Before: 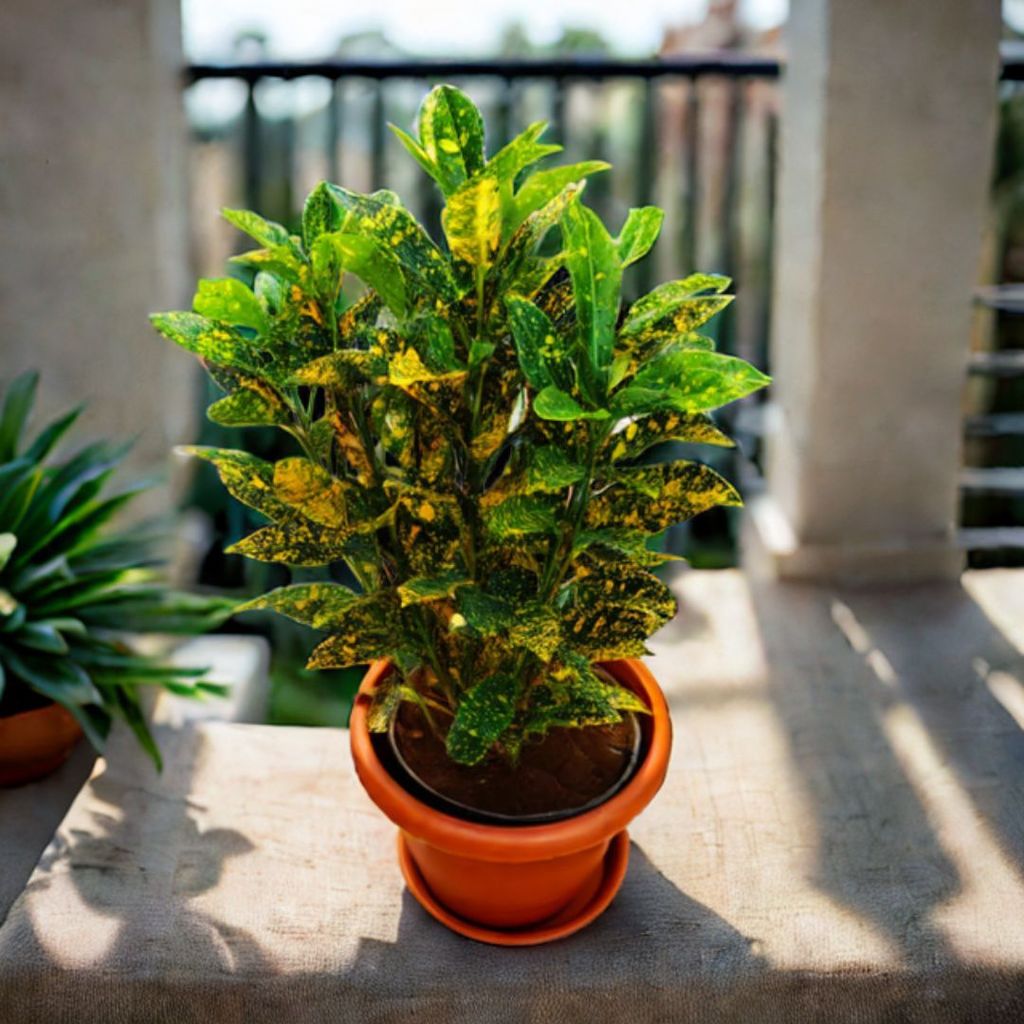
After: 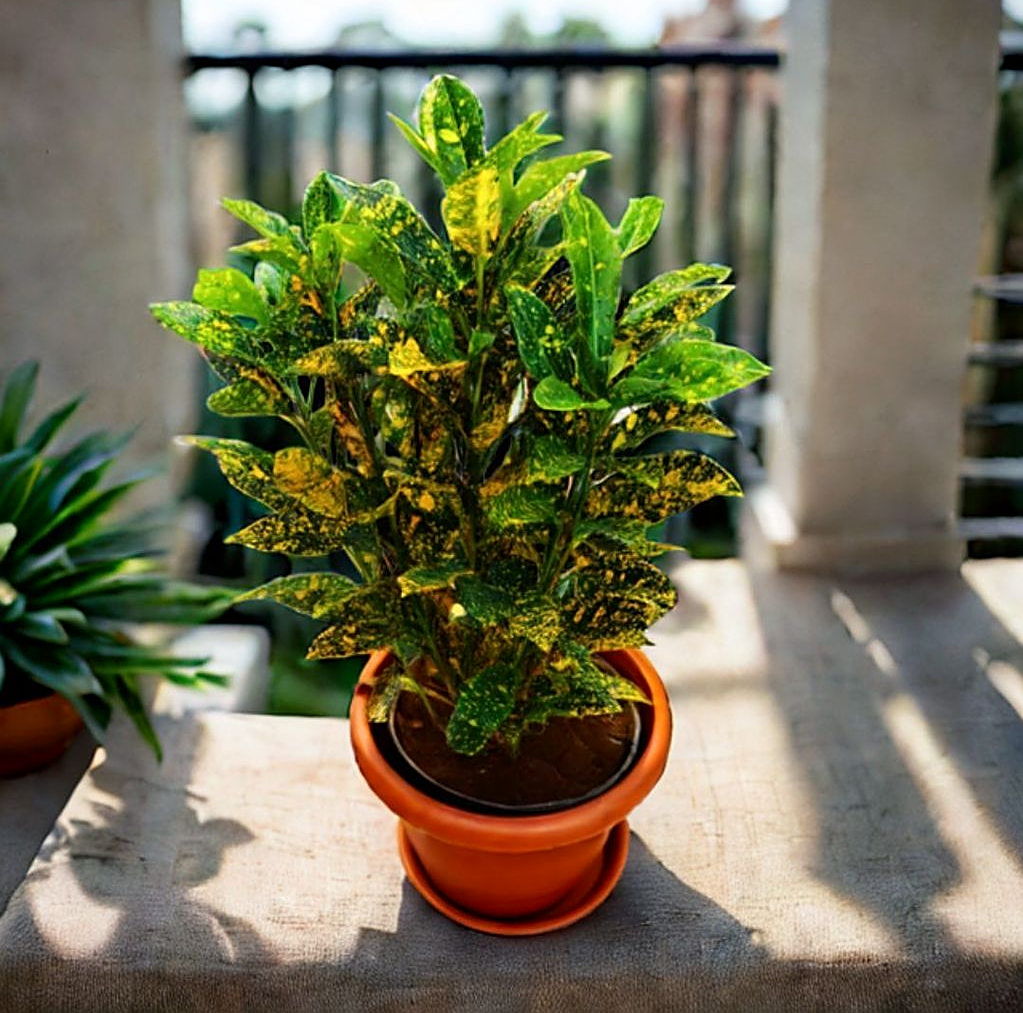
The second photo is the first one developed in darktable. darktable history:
sharpen: on, module defaults
shadows and highlights: shadows -30, highlights 30
crop: top 1.049%, right 0.001%
